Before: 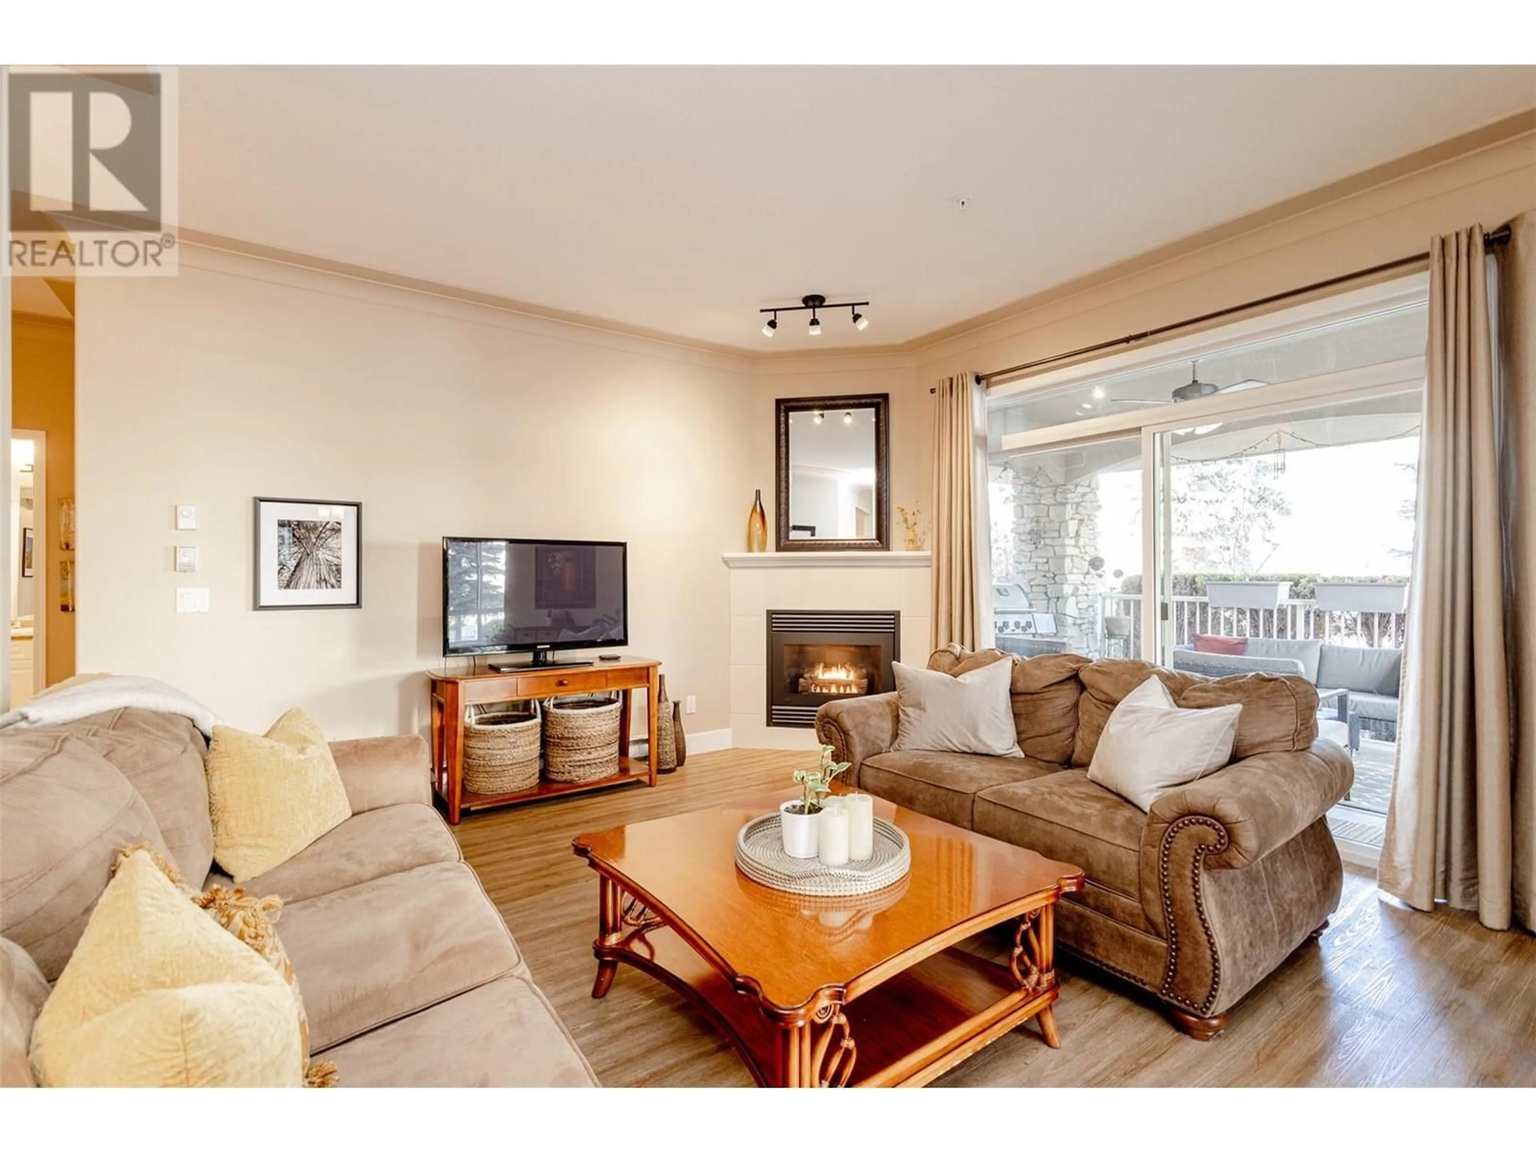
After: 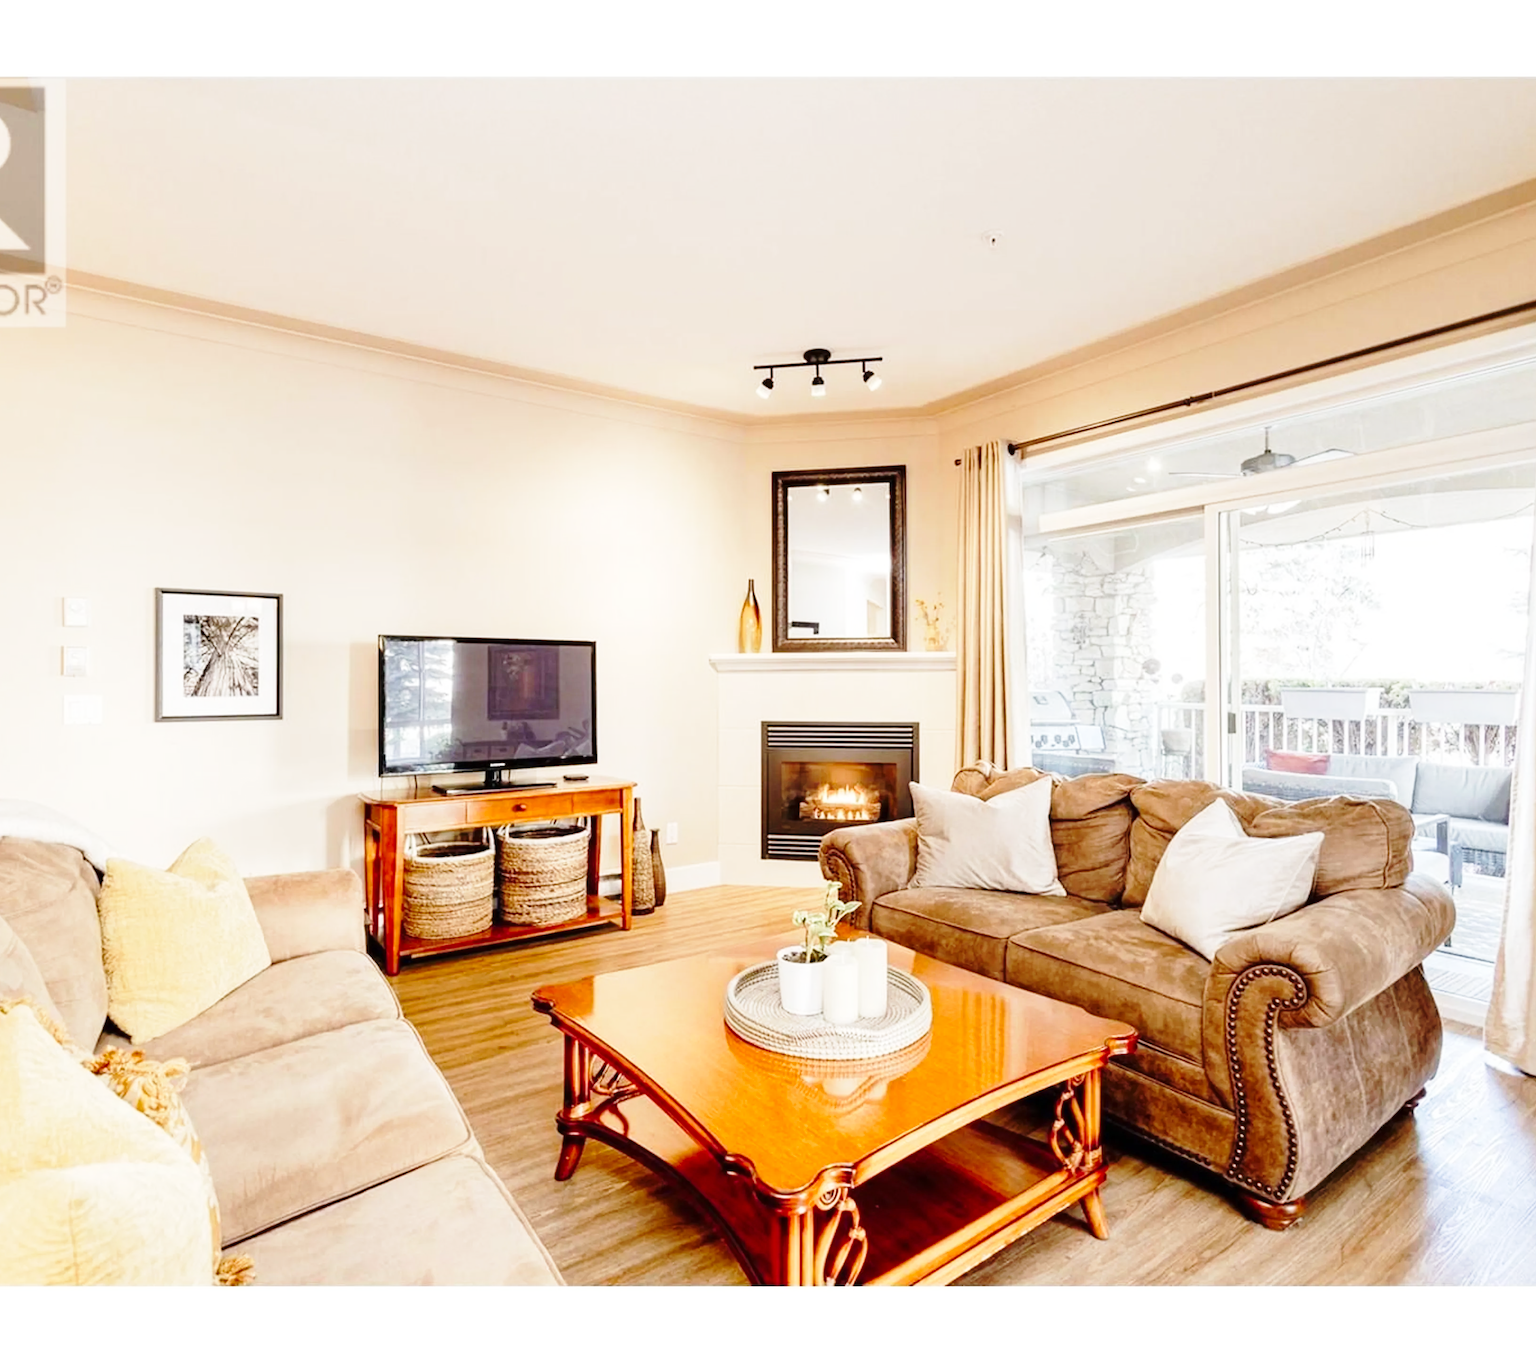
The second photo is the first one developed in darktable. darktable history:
crop: left 8.011%, right 7.386%
base curve: curves: ch0 [(0, 0) (0.028, 0.03) (0.121, 0.232) (0.46, 0.748) (0.859, 0.968) (1, 1)], preserve colors none
